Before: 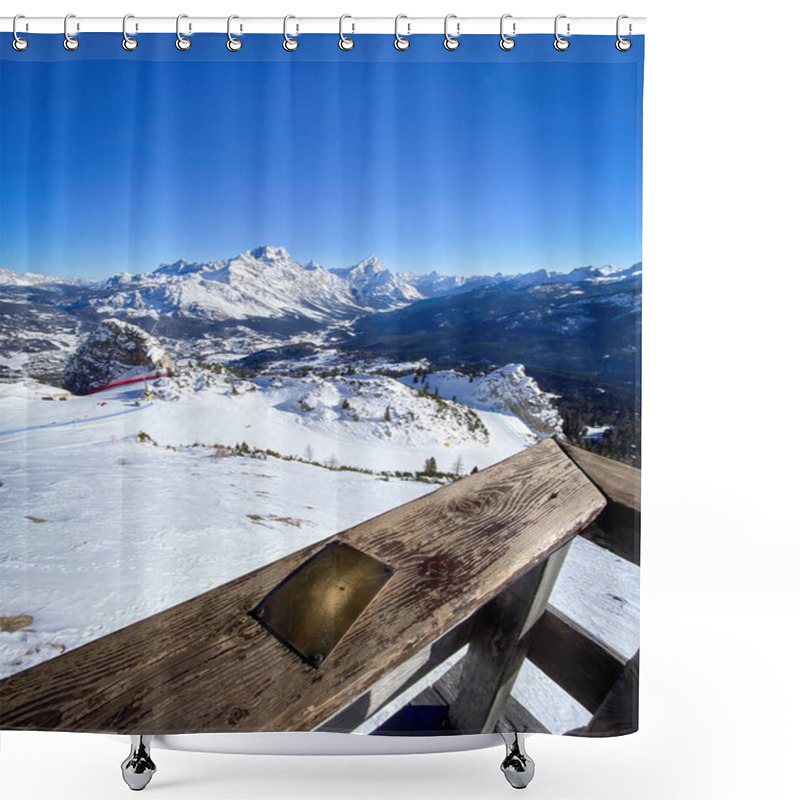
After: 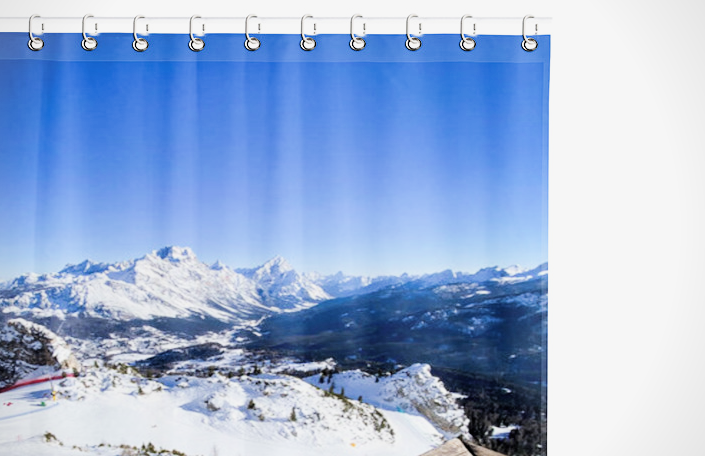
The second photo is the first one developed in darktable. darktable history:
filmic rgb: black relative exposure -5.03 EV, white relative exposure 3.99 EV, hardness 2.9, contrast 1.299, highlights saturation mix -30.91%
crop and rotate: left 11.812%, bottom 42.926%
vignetting: fall-off start 91.78%, brightness -0.266
exposure: black level correction 0, exposure 0.697 EV, compensate highlight preservation false
